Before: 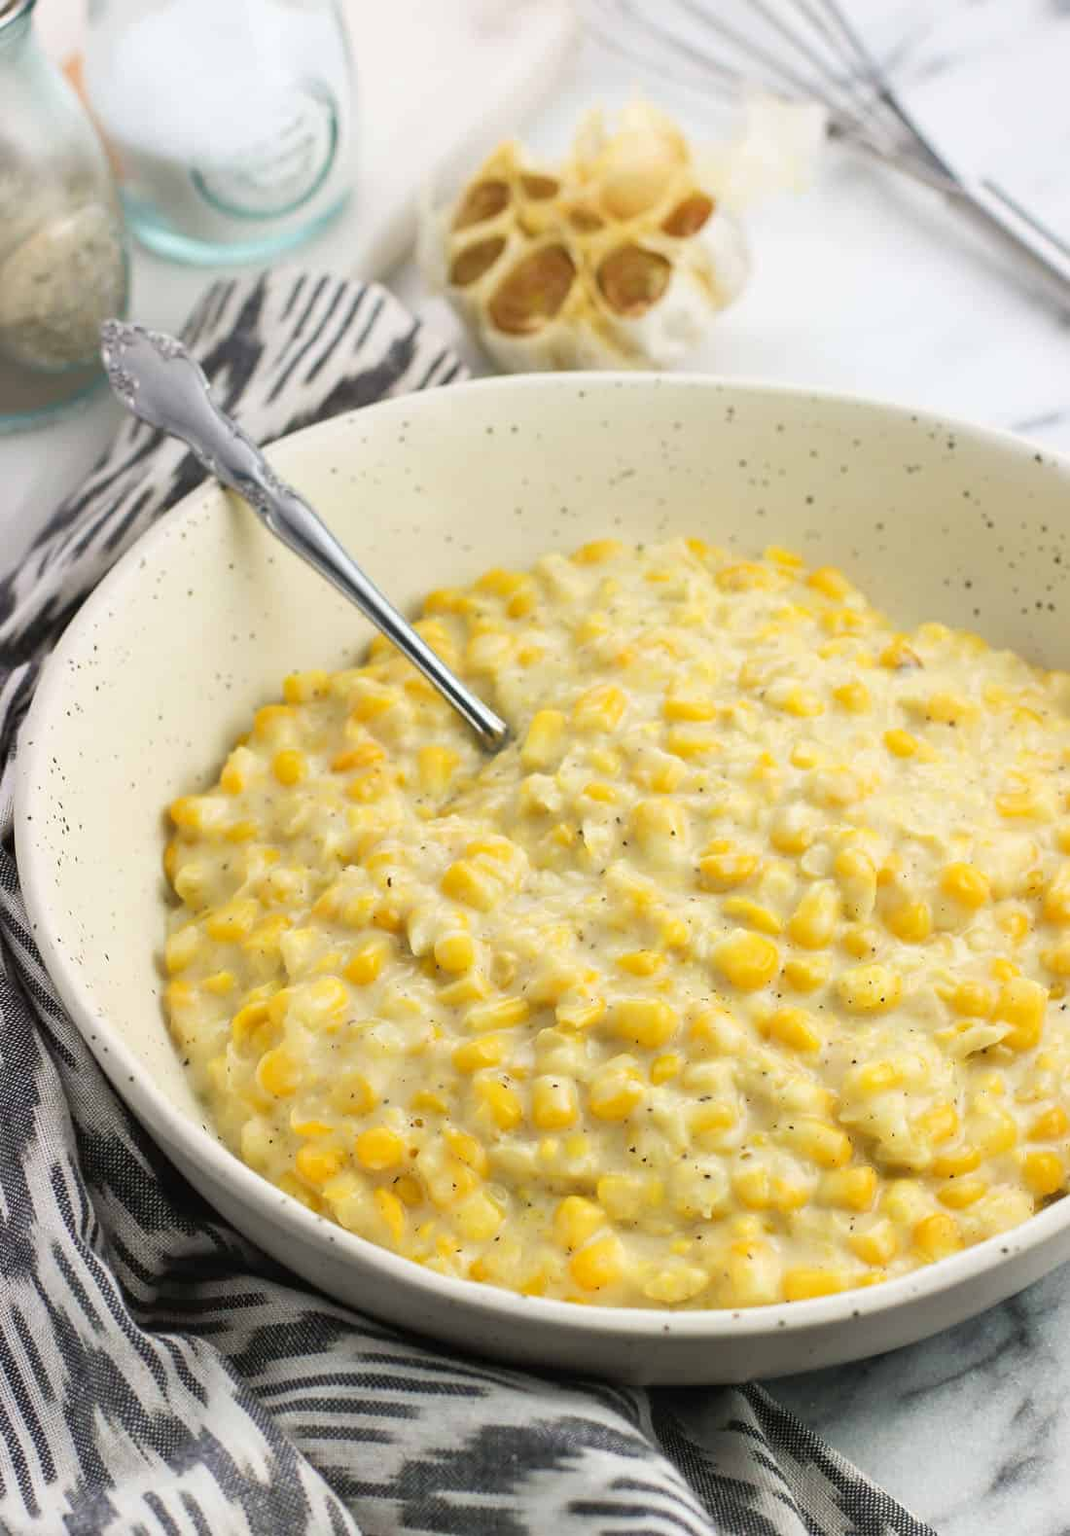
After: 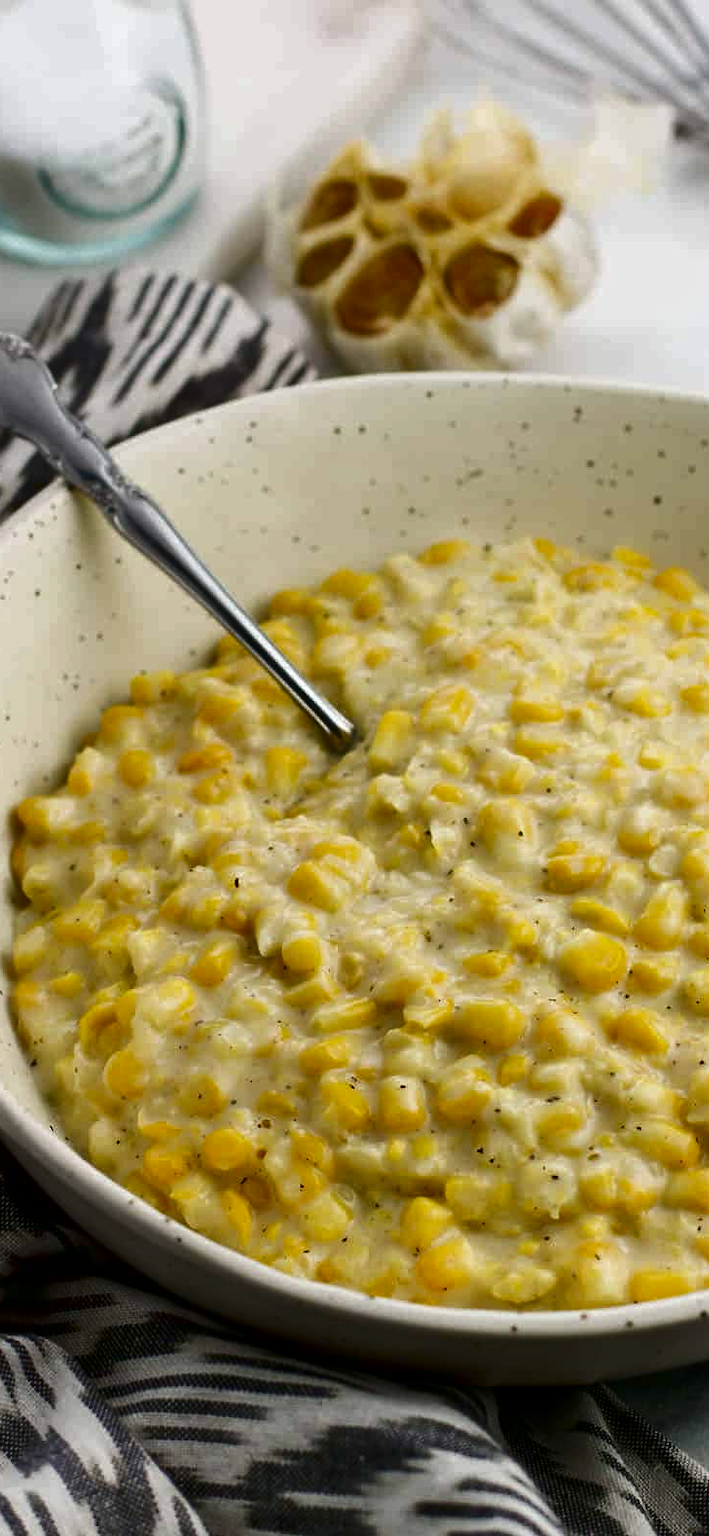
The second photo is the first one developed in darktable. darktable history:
crop and rotate: left 14.301%, right 19.378%
contrast brightness saturation: brightness -0.508
